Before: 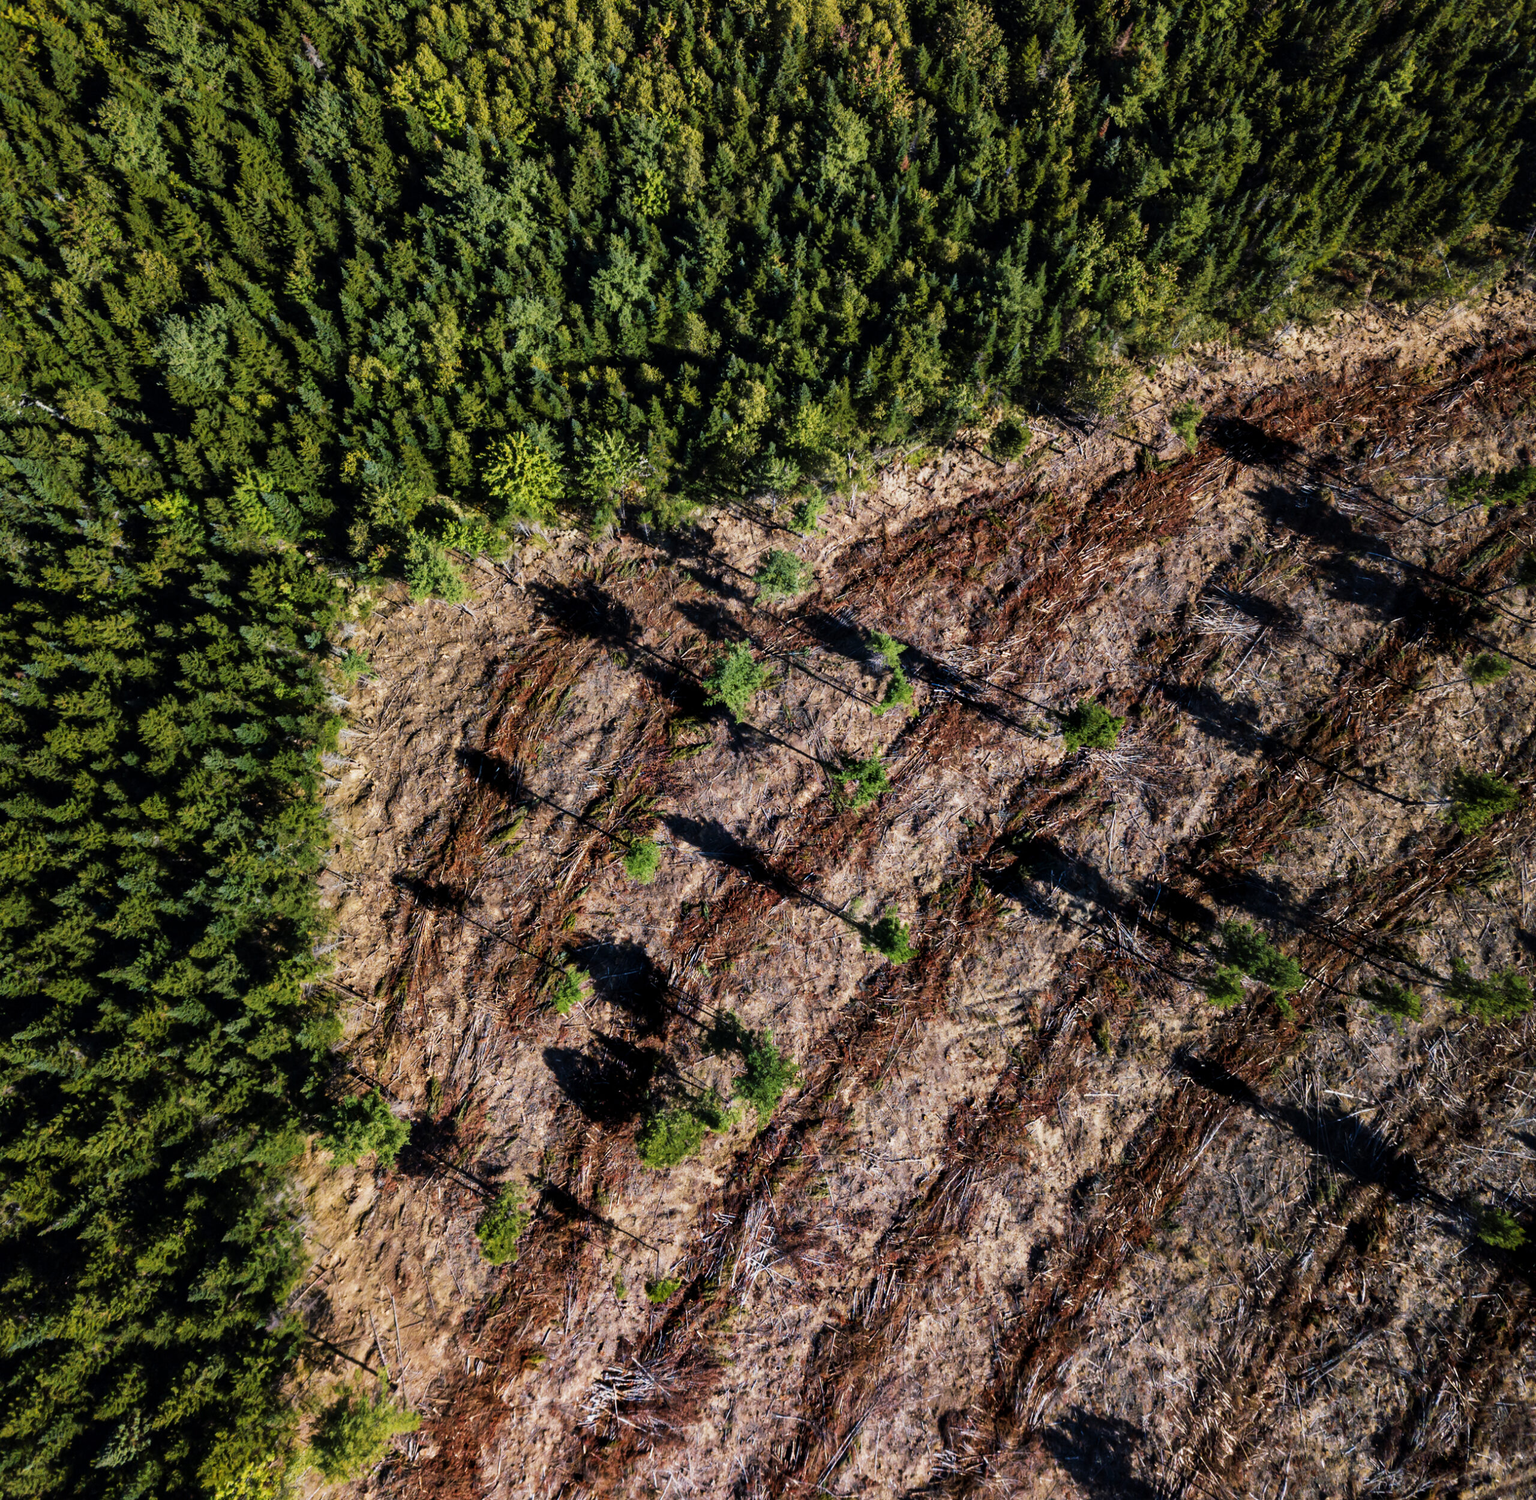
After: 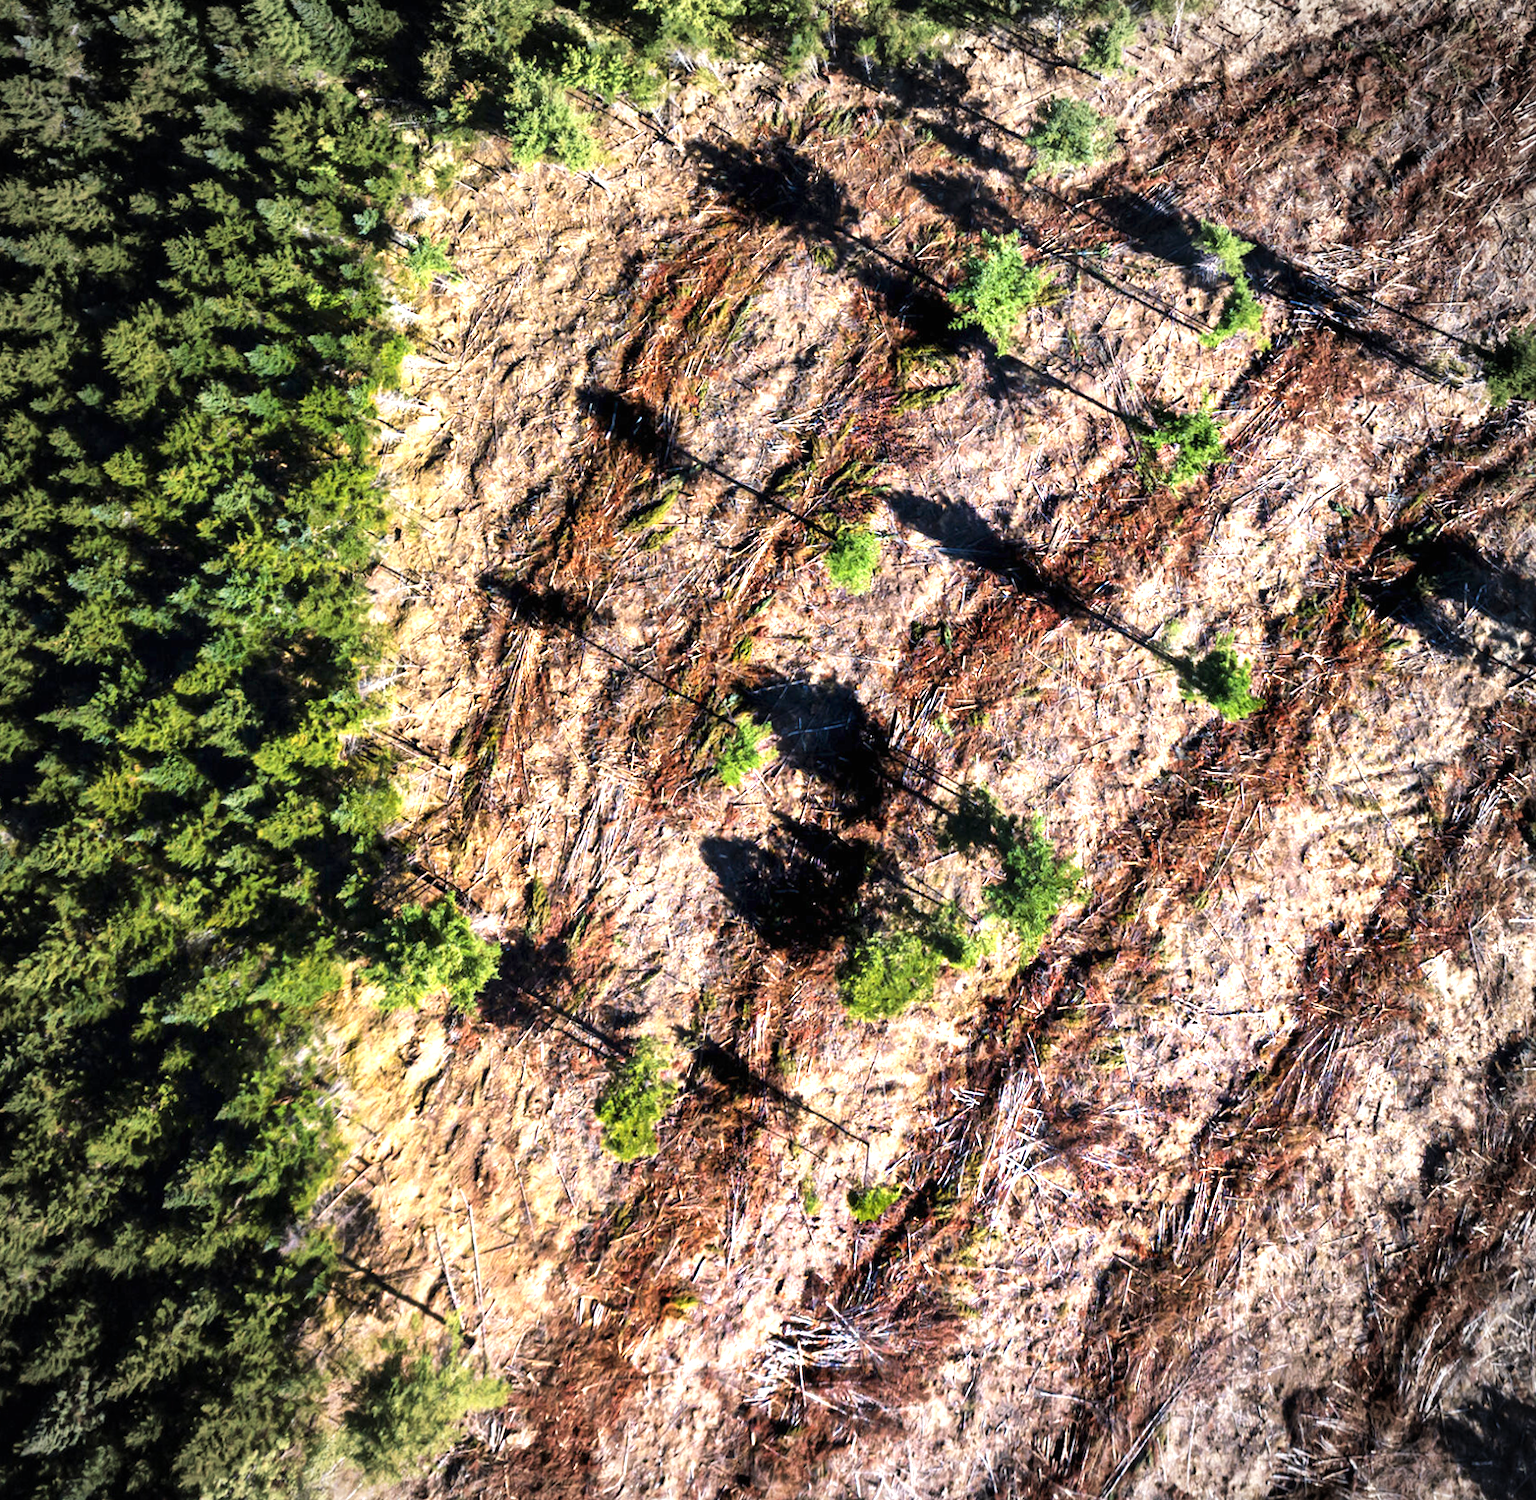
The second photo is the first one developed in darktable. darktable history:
crop and rotate: angle -0.896°, left 3.856%, top 32.078%, right 28.231%
exposure: black level correction 0, exposure 1.294 EV, compensate highlight preservation false
vignetting: width/height ratio 1.093
